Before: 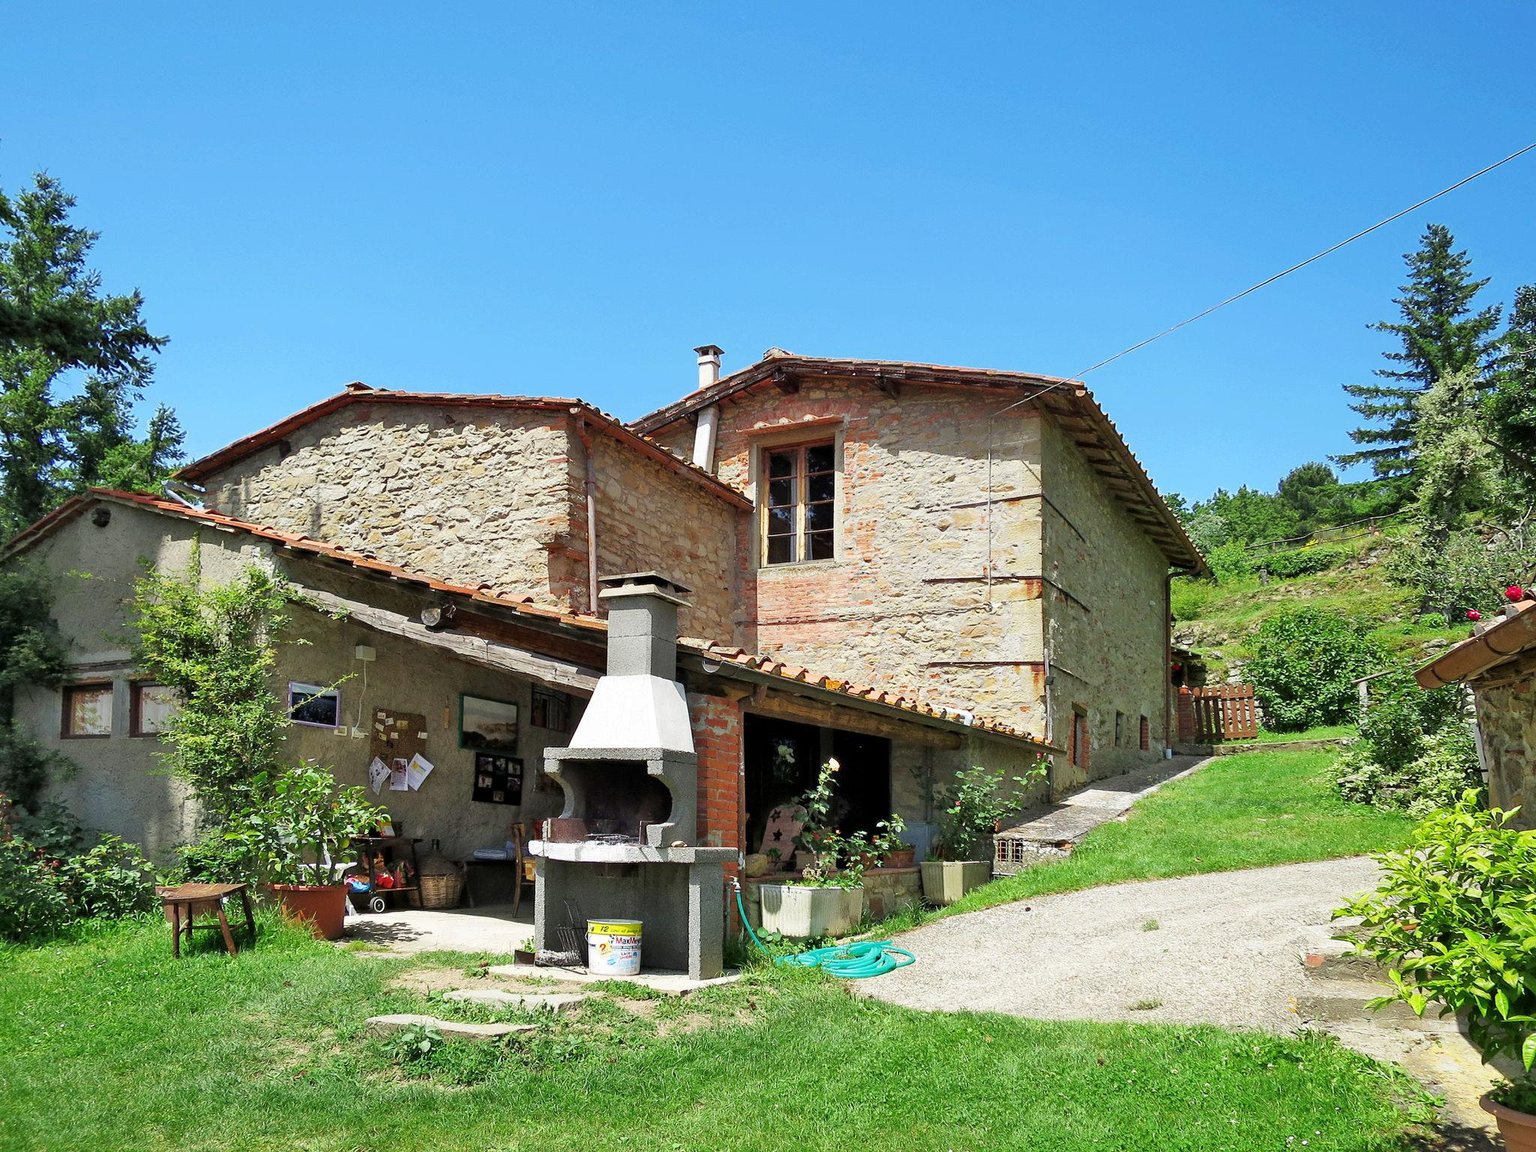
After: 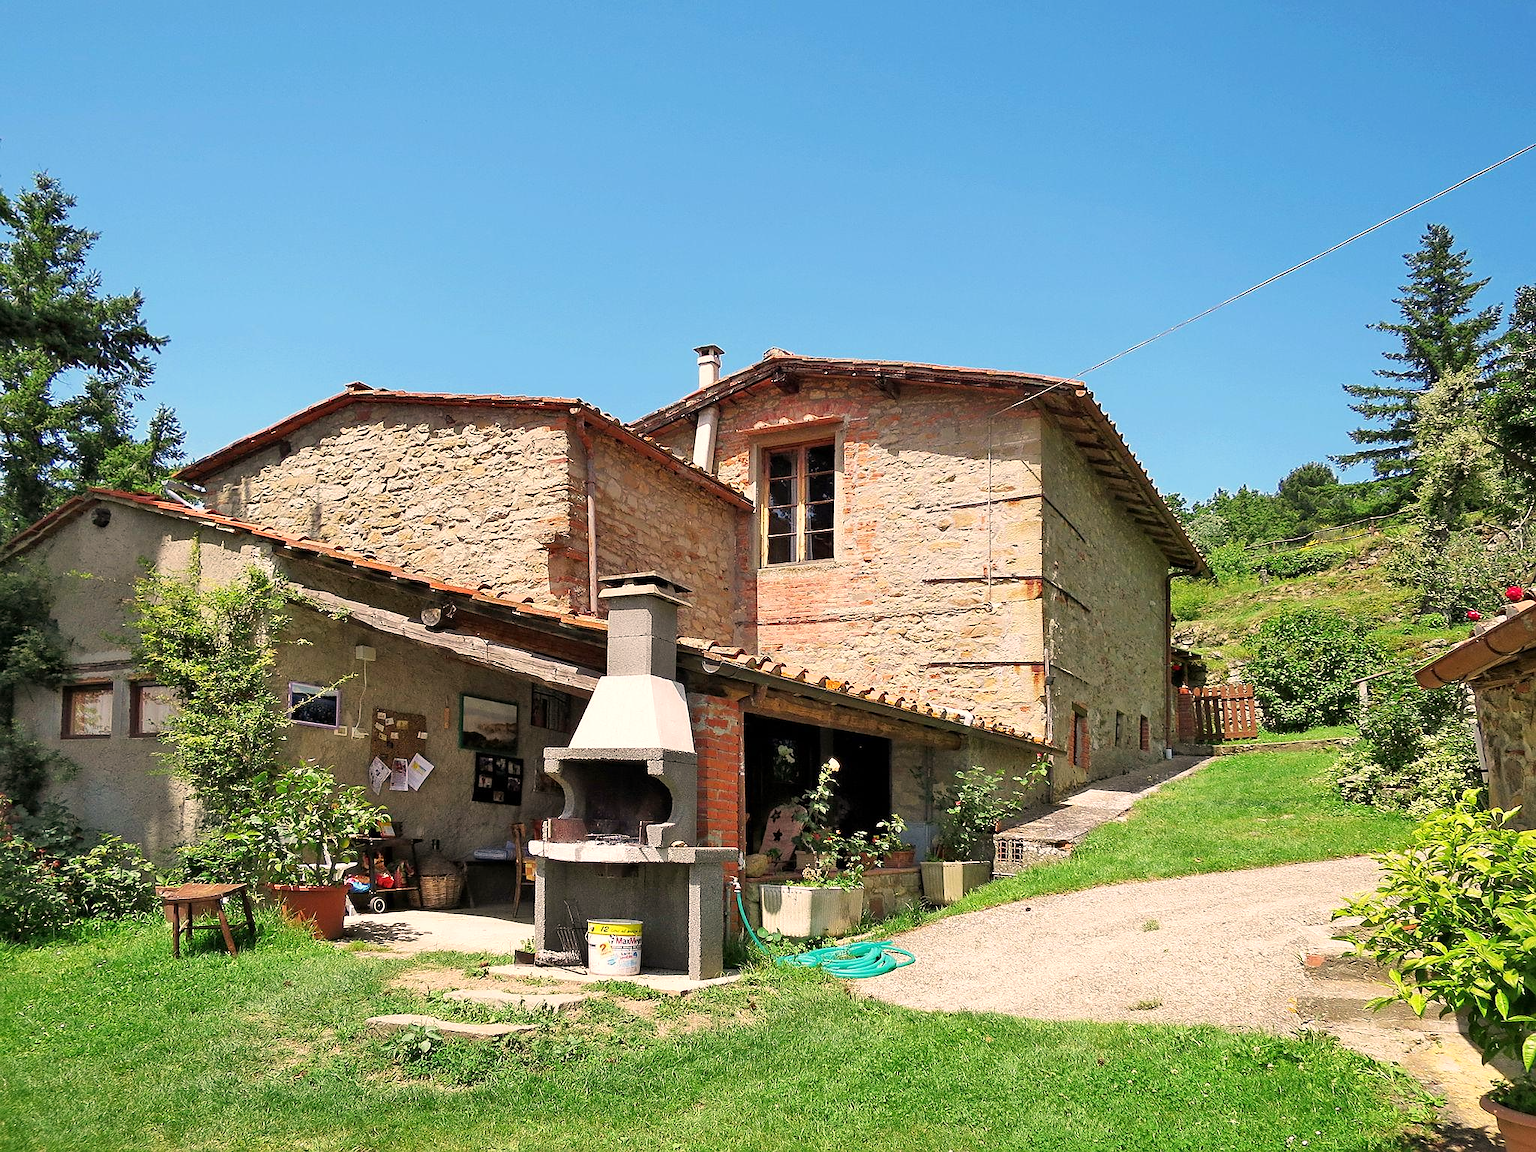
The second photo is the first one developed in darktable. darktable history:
white balance: red 1.127, blue 0.943
rotate and perspective: automatic cropping off
sharpen: radius 0.969, amount 0.604
